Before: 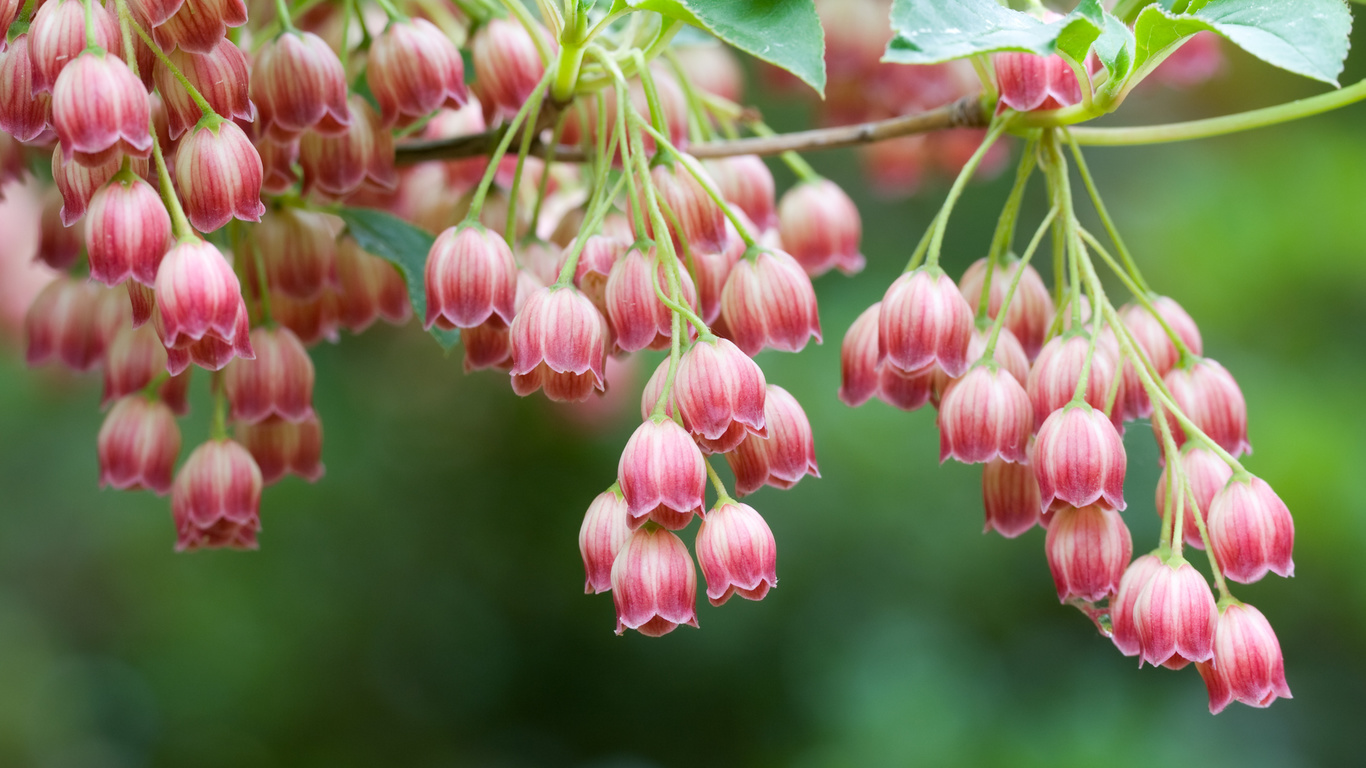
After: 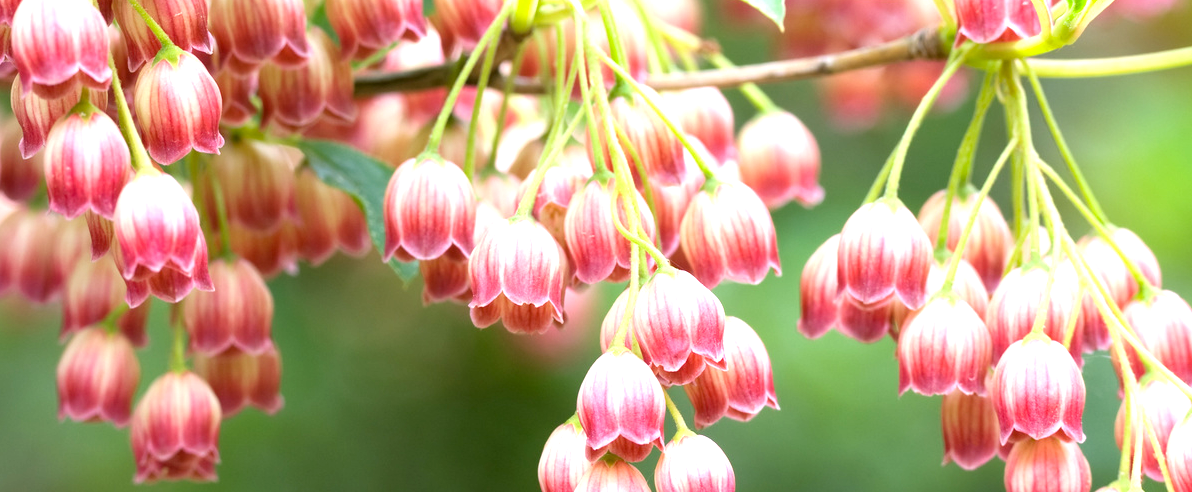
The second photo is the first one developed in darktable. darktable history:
exposure: exposure 0.941 EV, compensate exposure bias true, compensate highlight preservation false
color correction: highlights a* 3.91, highlights b* 5.15
crop: left 3.068%, top 8.874%, right 9.637%, bottom 26.98%
